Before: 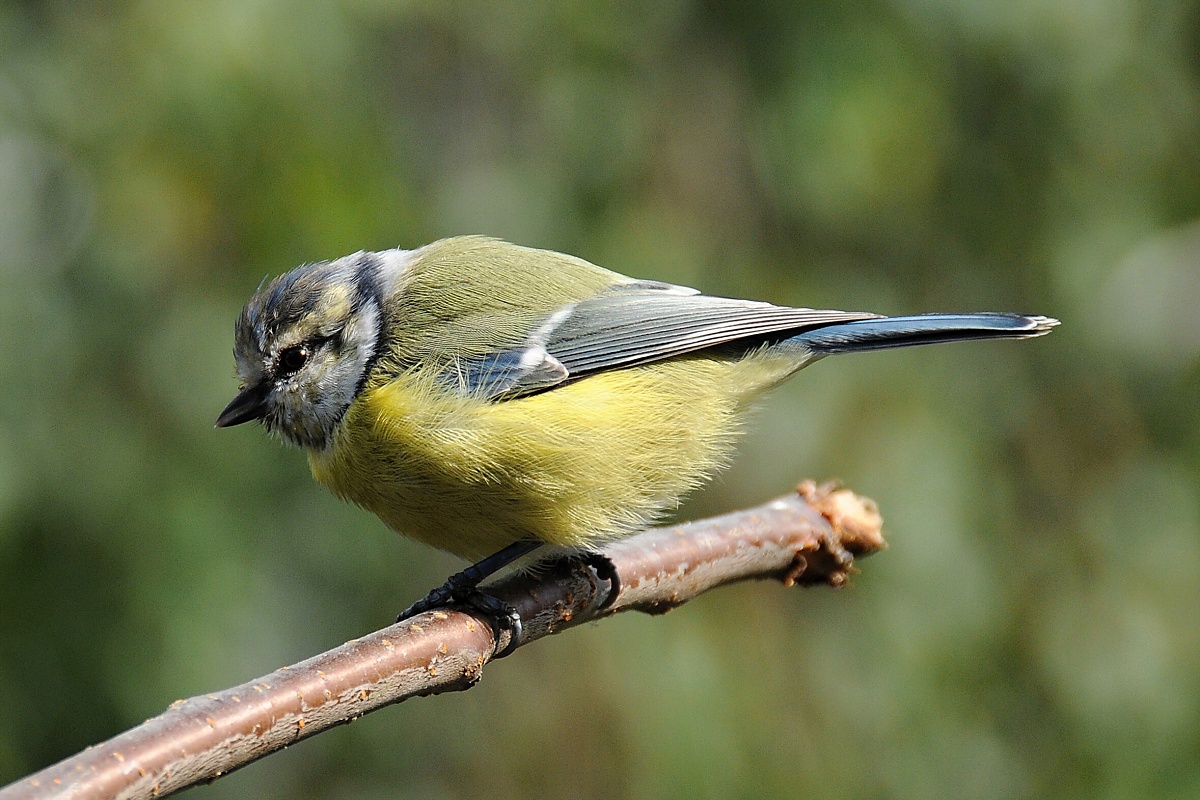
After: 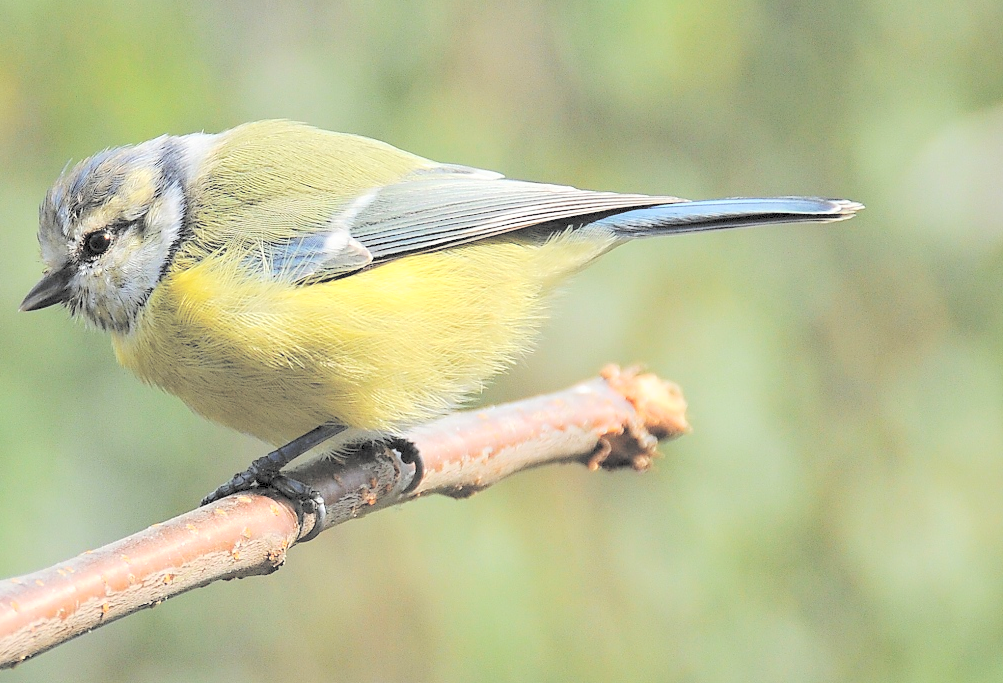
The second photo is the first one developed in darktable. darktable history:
crop: left 16.339%, top 14.541%
tone equalizer: edges refinement/feathering 500, mask exposure compensation -1.57 EV, preserve details no
contrast brightness saturation: brightness 0.982
